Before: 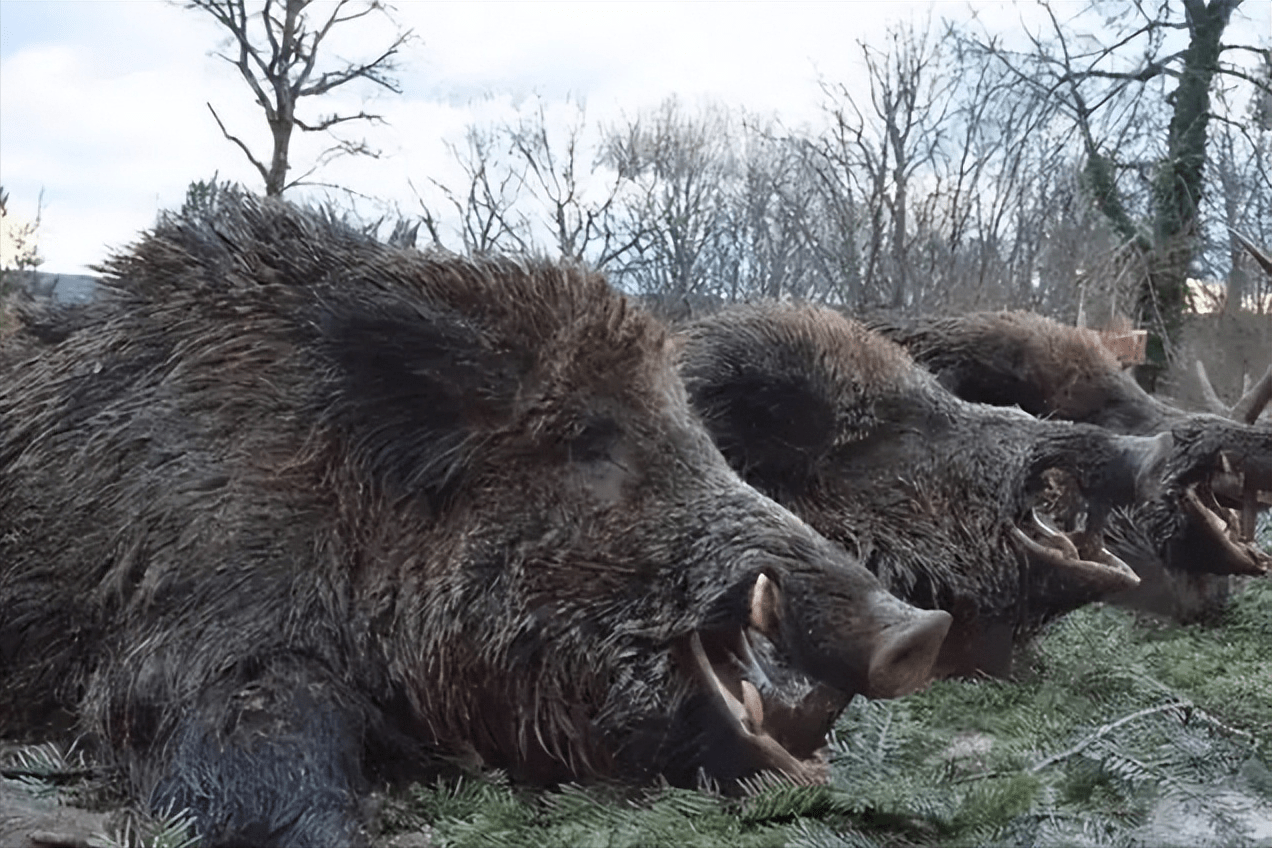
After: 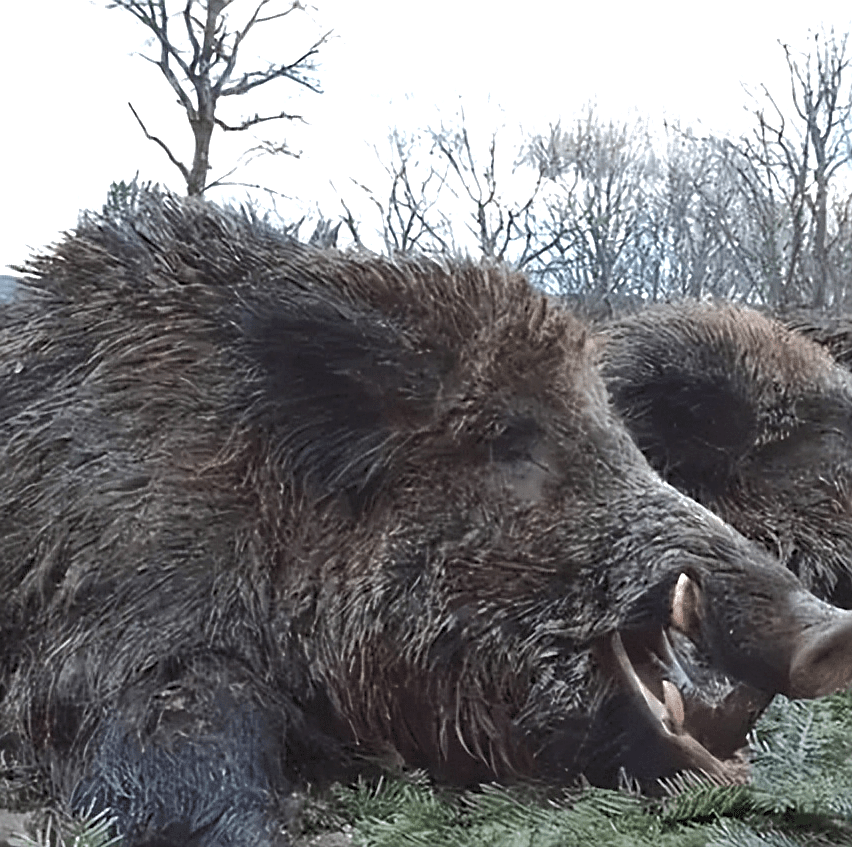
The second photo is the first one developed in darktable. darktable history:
tone curve: curves: ch0 [(0, 0) (0.003, 0.027) (0.011, 0.03) (0.025, 0.04) (0.044, 0.063) (0.069, 0.093) (0.1, 0.125) (0.136, 0.153) (0.177, 0.191) (0.224, 0.232) (0.277, 0.279) (0.335, 0.333) (0.399, 0.39) (0.468, 0.457) (0.543, 0.535) (0.623, 0.611) (0.709, 0.683) (0.801, 0.758) (0.898, 0.853) (1, 1)], color space Lab, independent channels, preserve colors none
sharpen: on, module defaults
crop and rotate: left 6.339%, right 26.626%
exposure: black level correction 0, exposure 0.5 EV, compensate highlight preservation false
color zones: curves: ch1 [(0, 0.469) (0.01, 0.469) (0.12, 0.446) (0.248, 0.469) (0.5, 0.5) (0.748, 0.5) (0.99, 0.469) (1, 0.469)]
